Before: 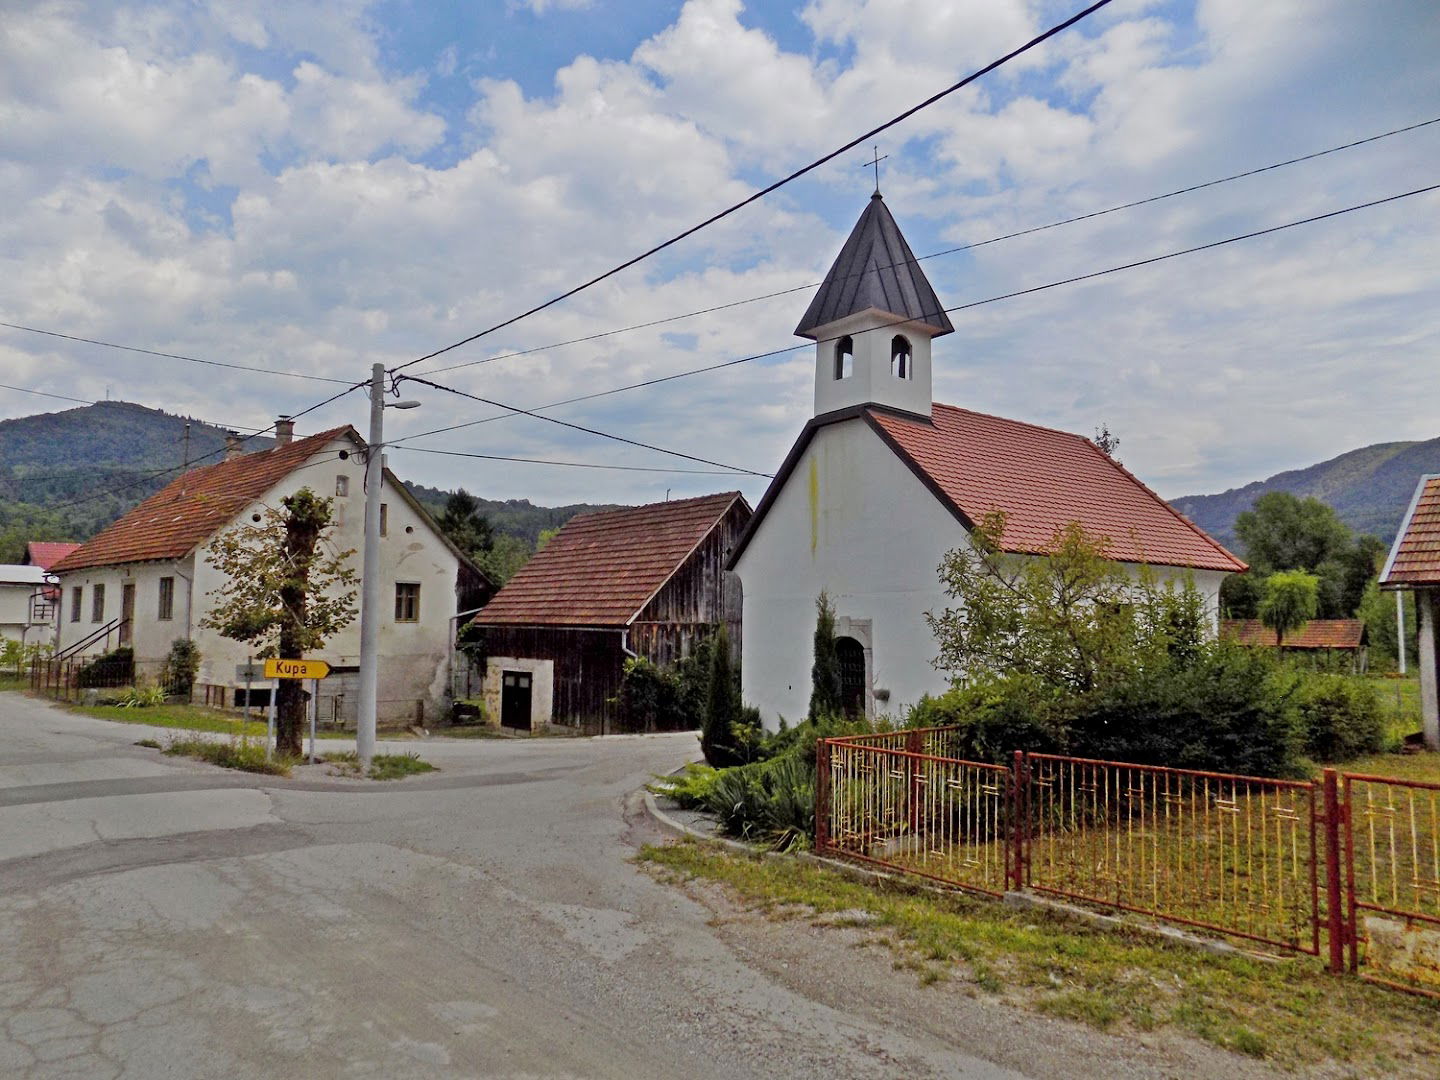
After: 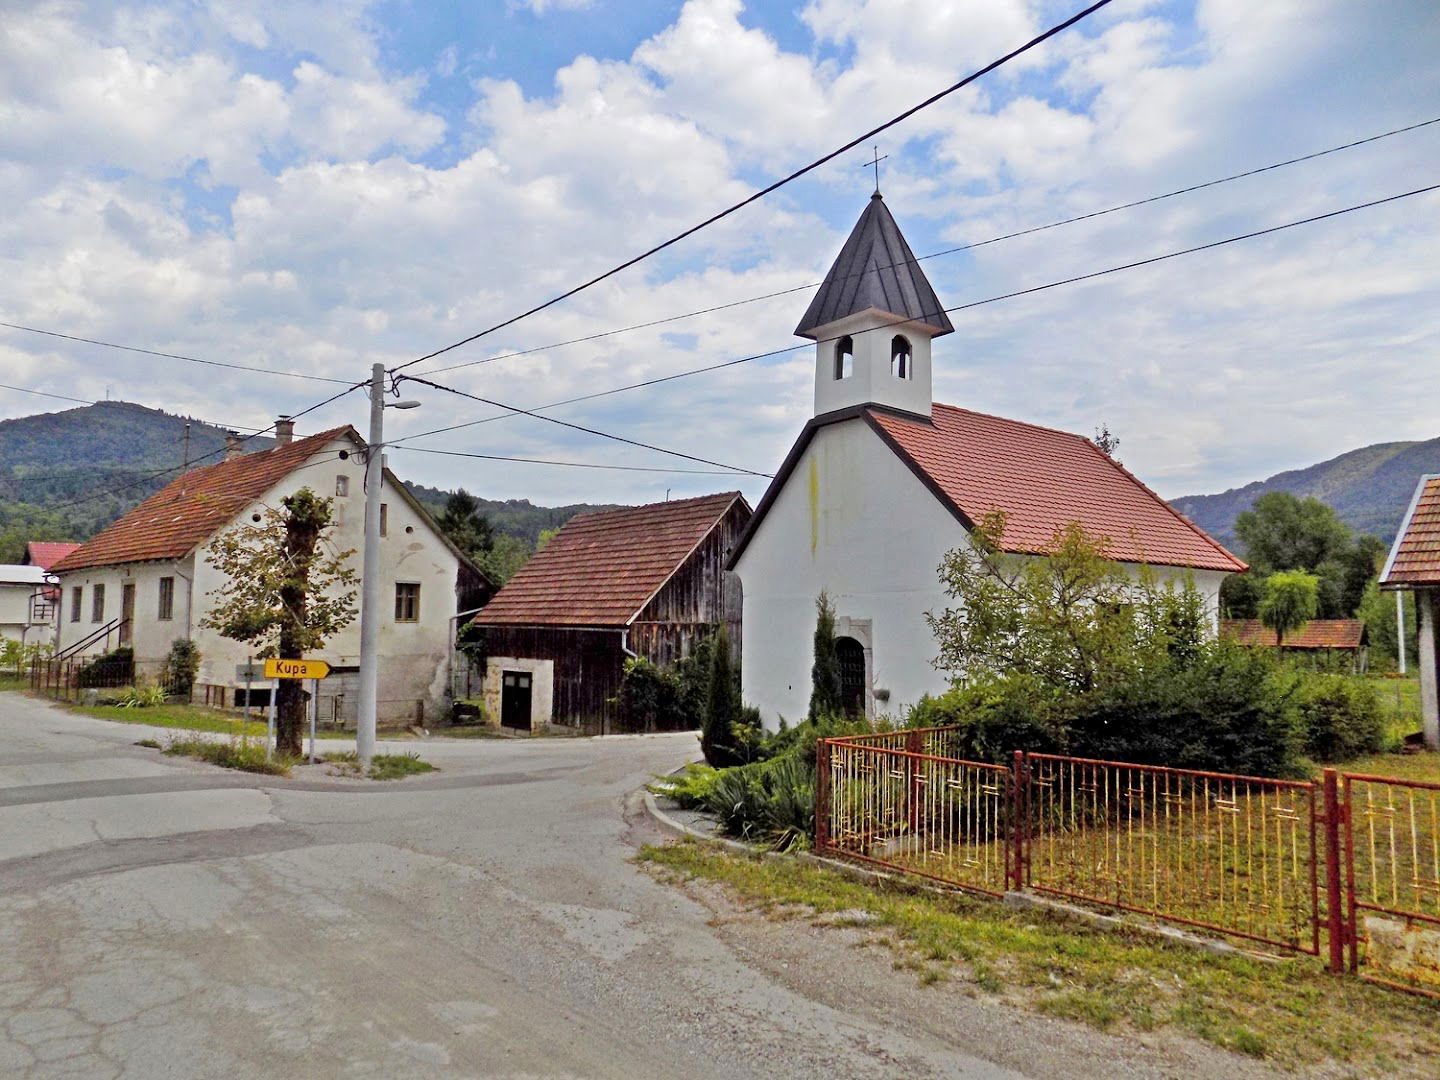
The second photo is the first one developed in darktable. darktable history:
exposure: exposure 0.365 EV, compensate highlight preservation false
